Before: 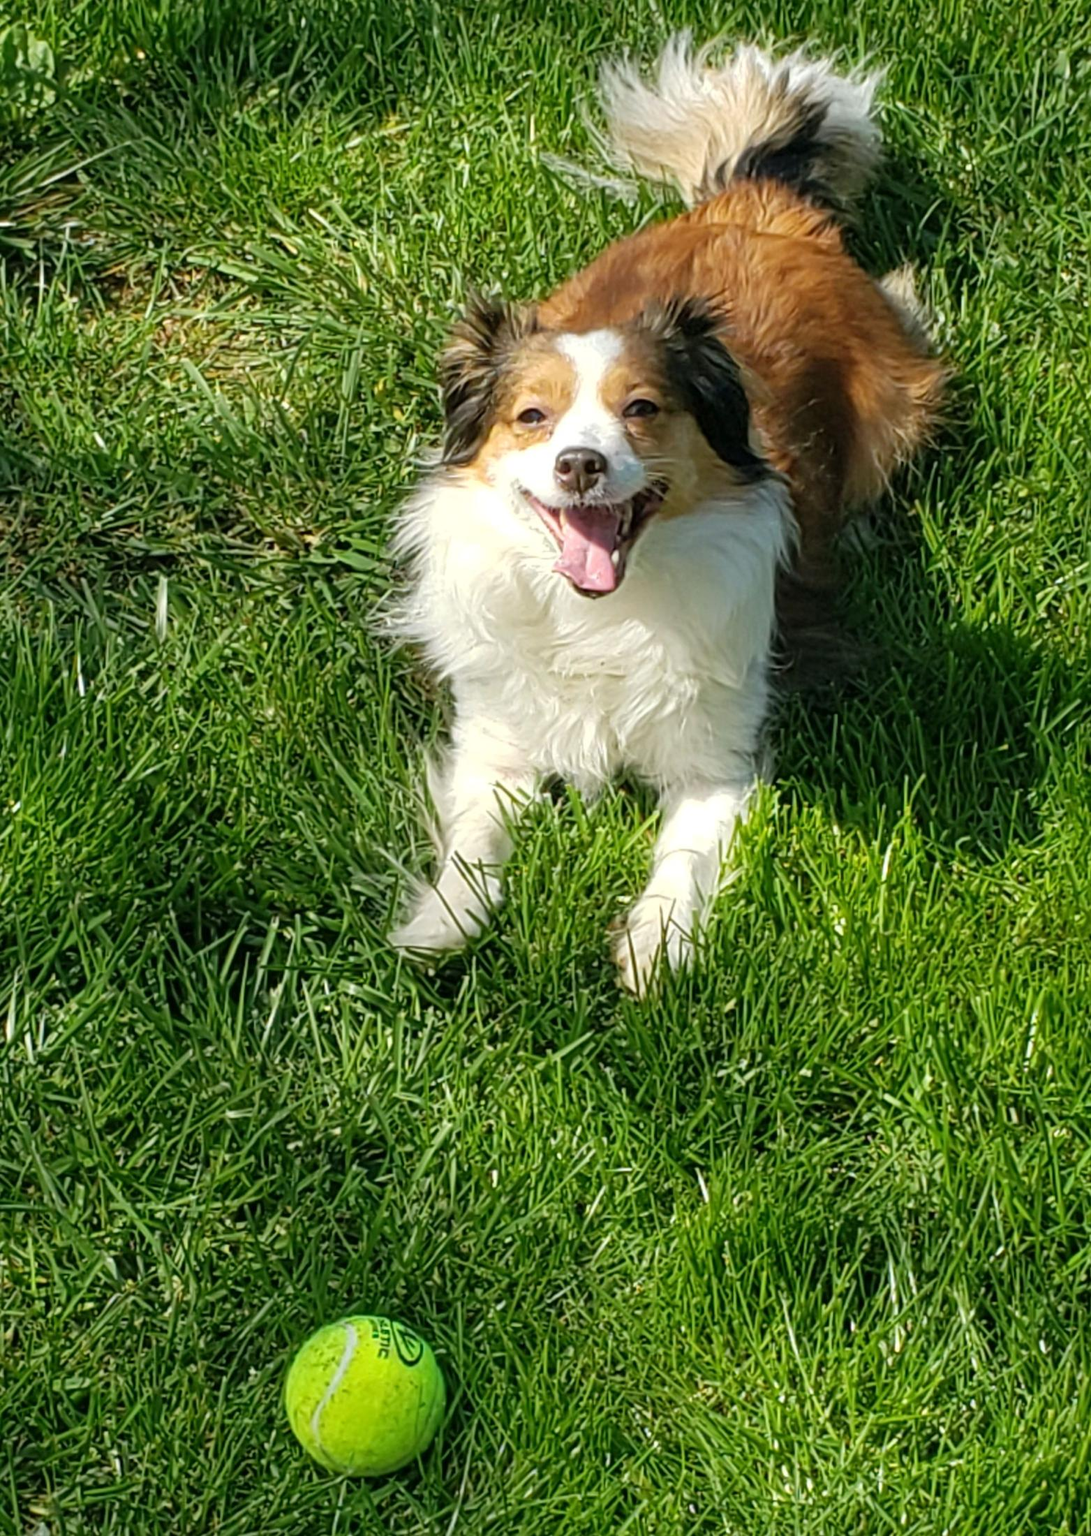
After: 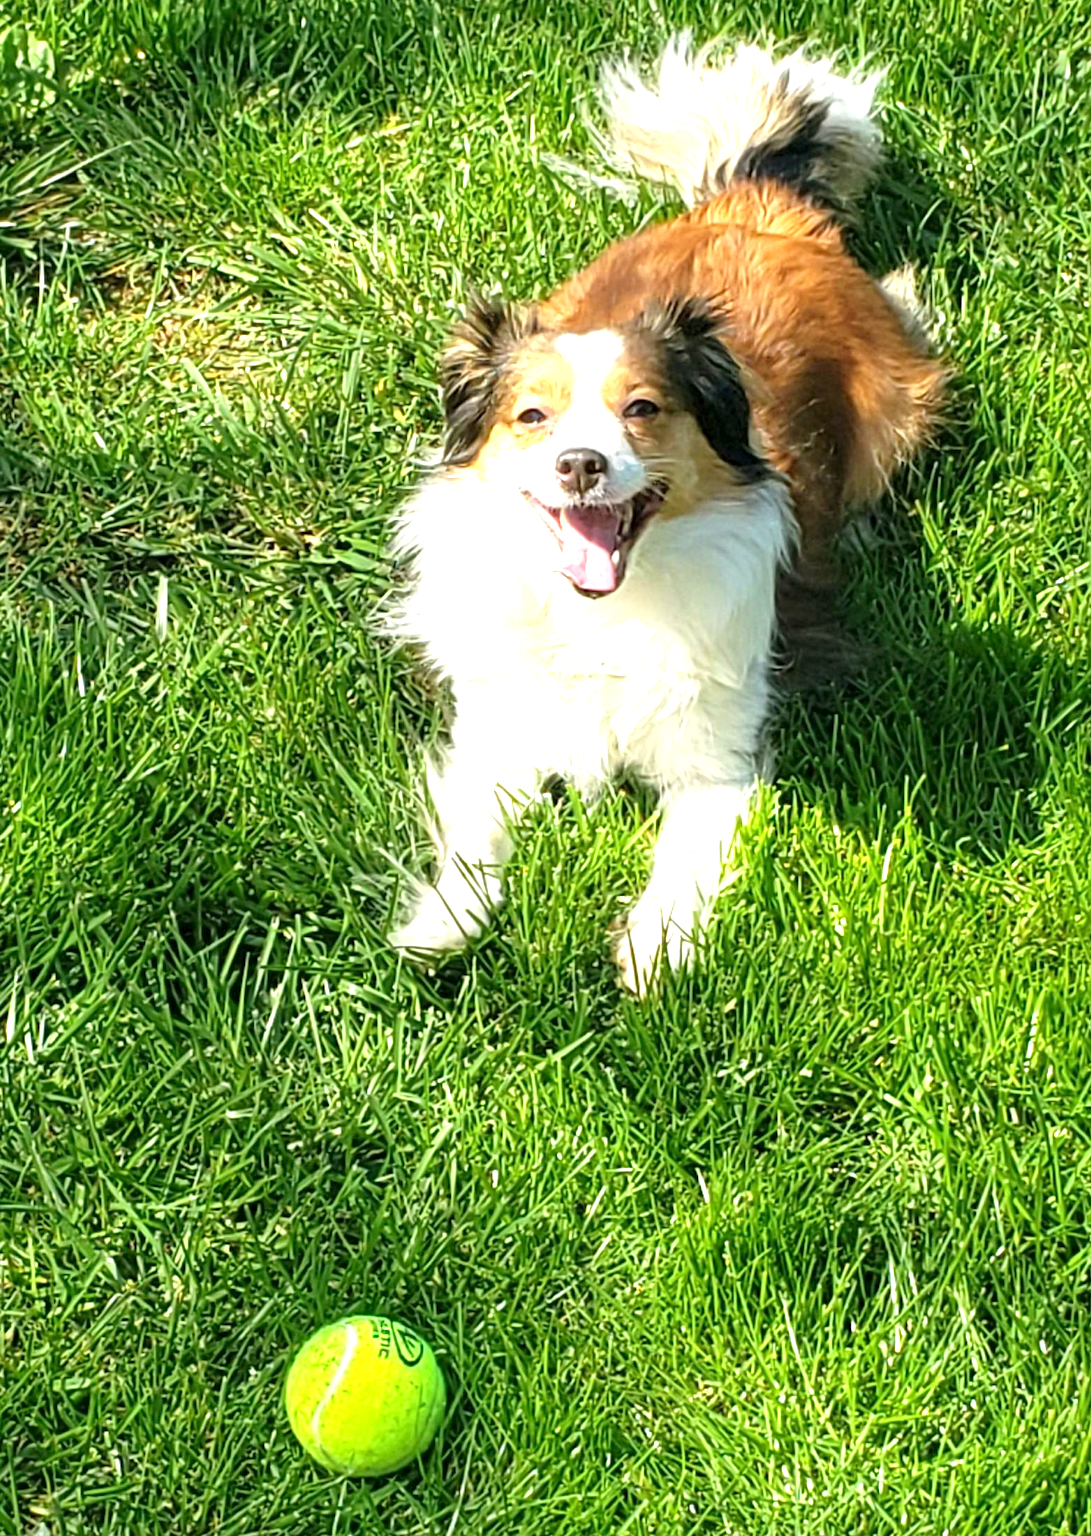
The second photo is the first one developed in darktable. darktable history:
exposure: black level correction 0.001, exposure 1.132 EV, compensate highlight preservation false
